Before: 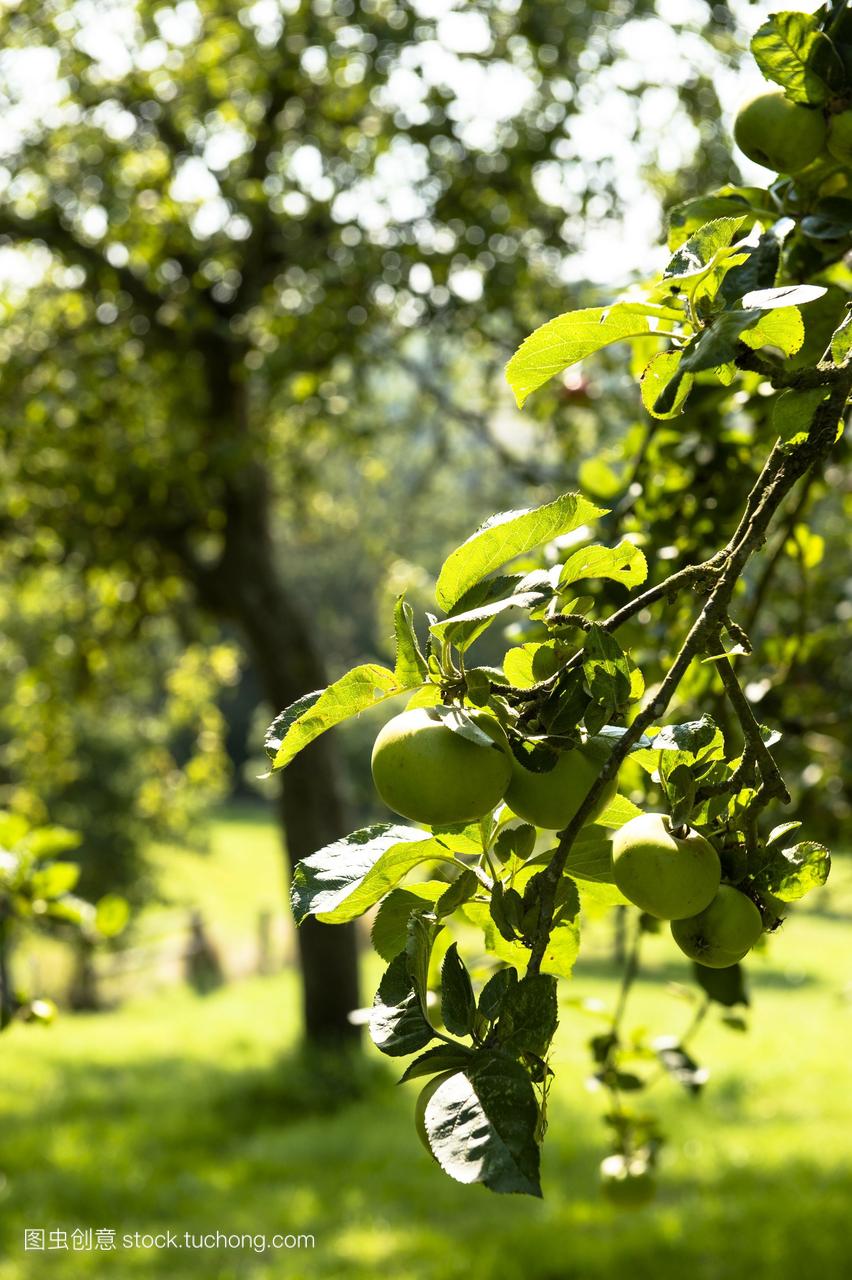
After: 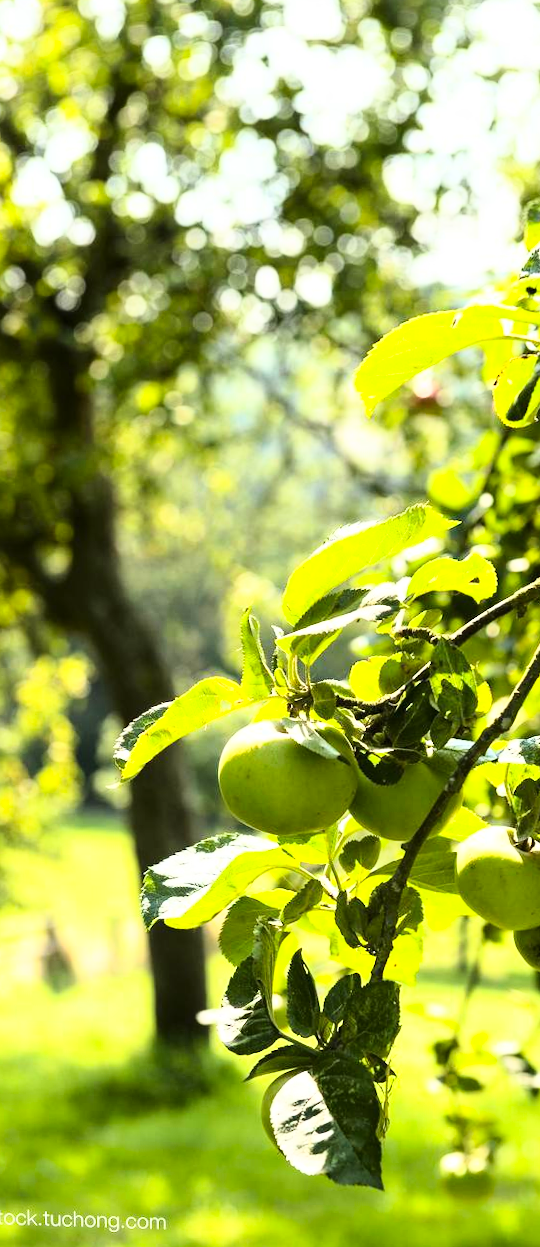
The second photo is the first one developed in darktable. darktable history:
tone equalizer: on, module defaults
rotate and perspective: rotation 0.074°, lens shift (vertical) 0.096, lens shift (horizontal) -0.041, crop left 0.043, crop right 0.952, crop top 0.024, crop bottom 0.979
crop and rotate: left 15.546%, right 17.787%
base curve: curves: ch0 [(0, 0) (0.018, 0.026) (0.143, 0.37) (0.33, 0.731) (0.458, 0.853) (0.735, 0.965) (0.905, 0.986) (1, 1)]
color correction: saturation 1.1
